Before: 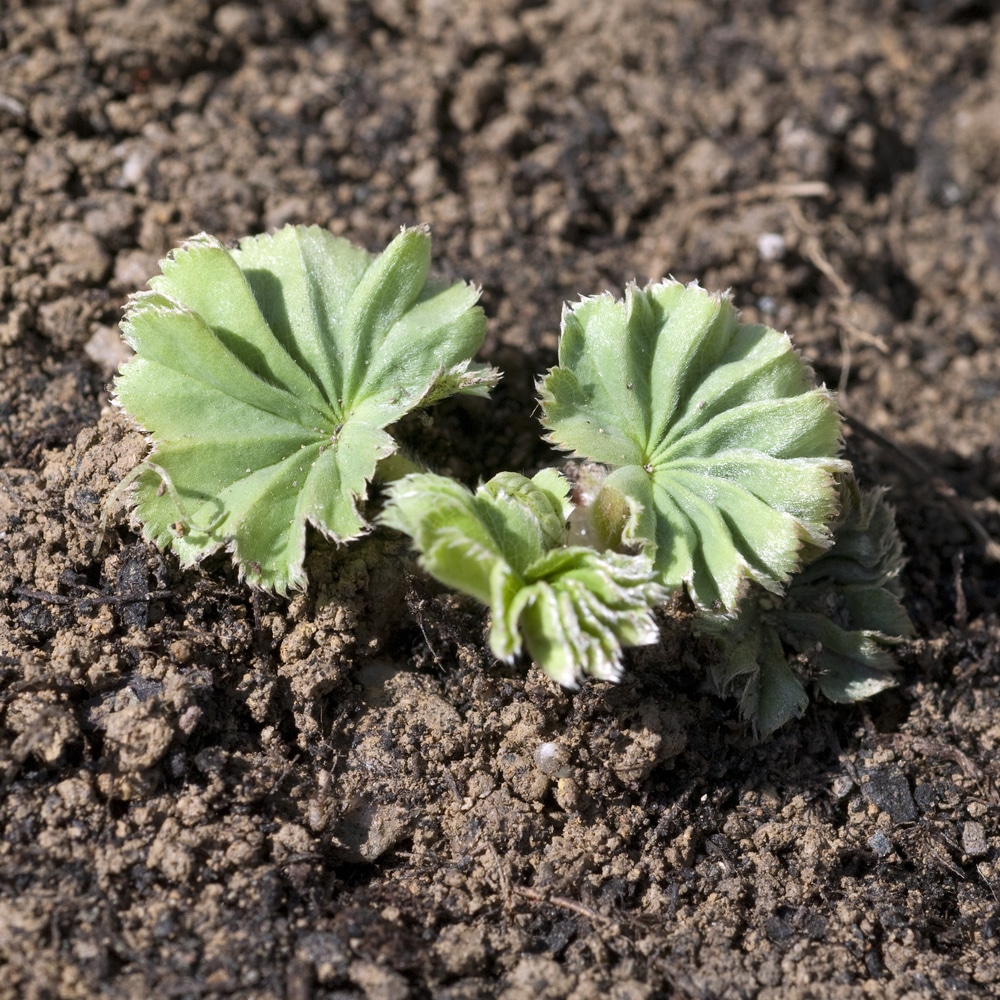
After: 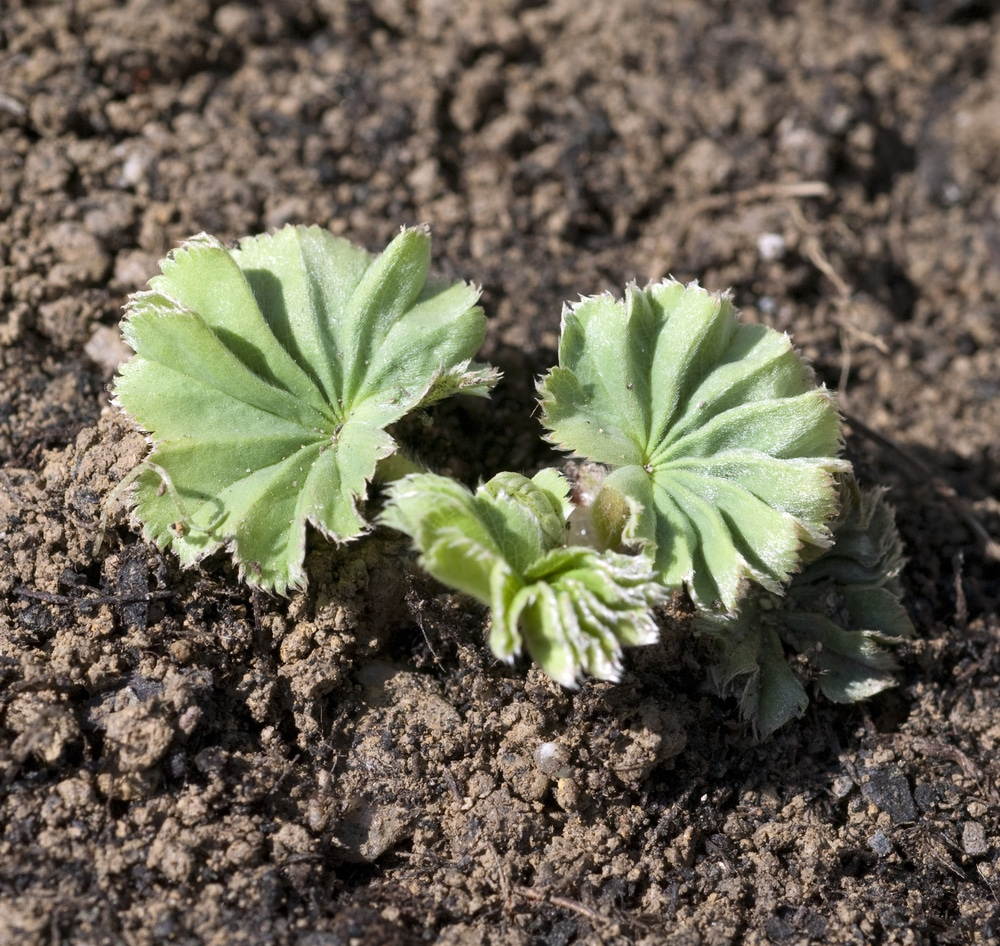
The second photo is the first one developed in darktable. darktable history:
tone equalizer: smoothing diameter 24.82%, edges refinement/feathering 11.77, preserve details guided filter
crop and rotate: top 0.014%, bottom 5.286%
